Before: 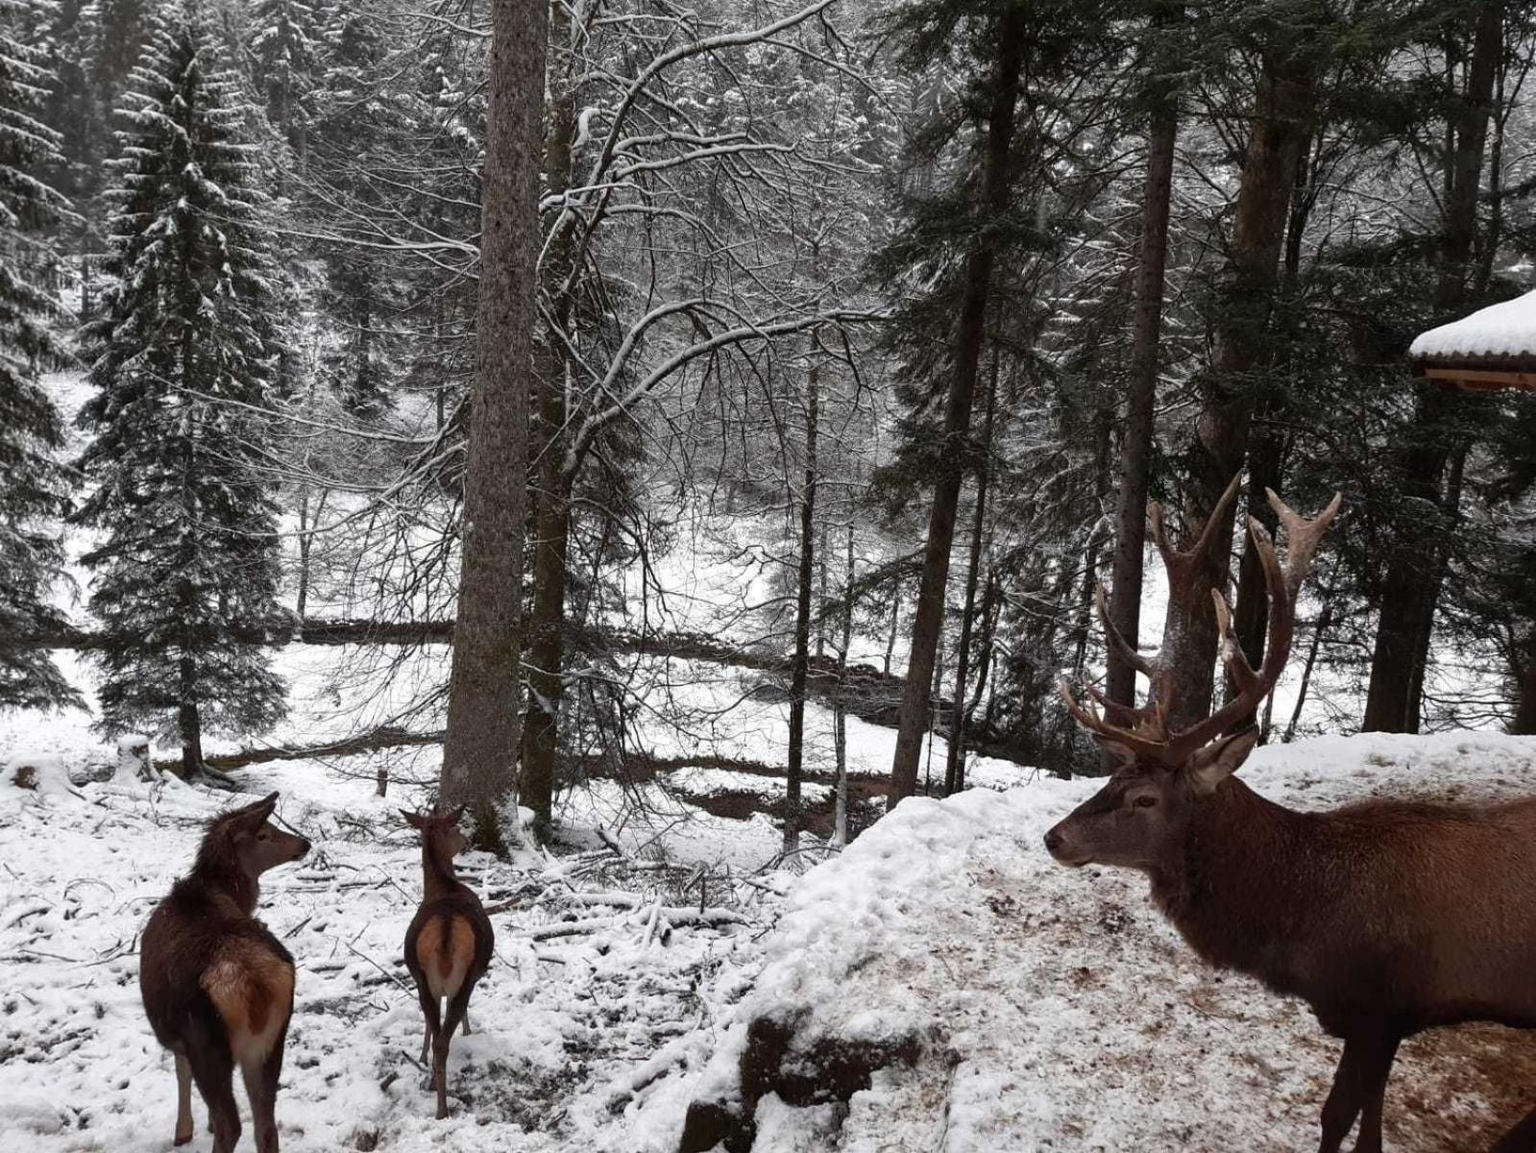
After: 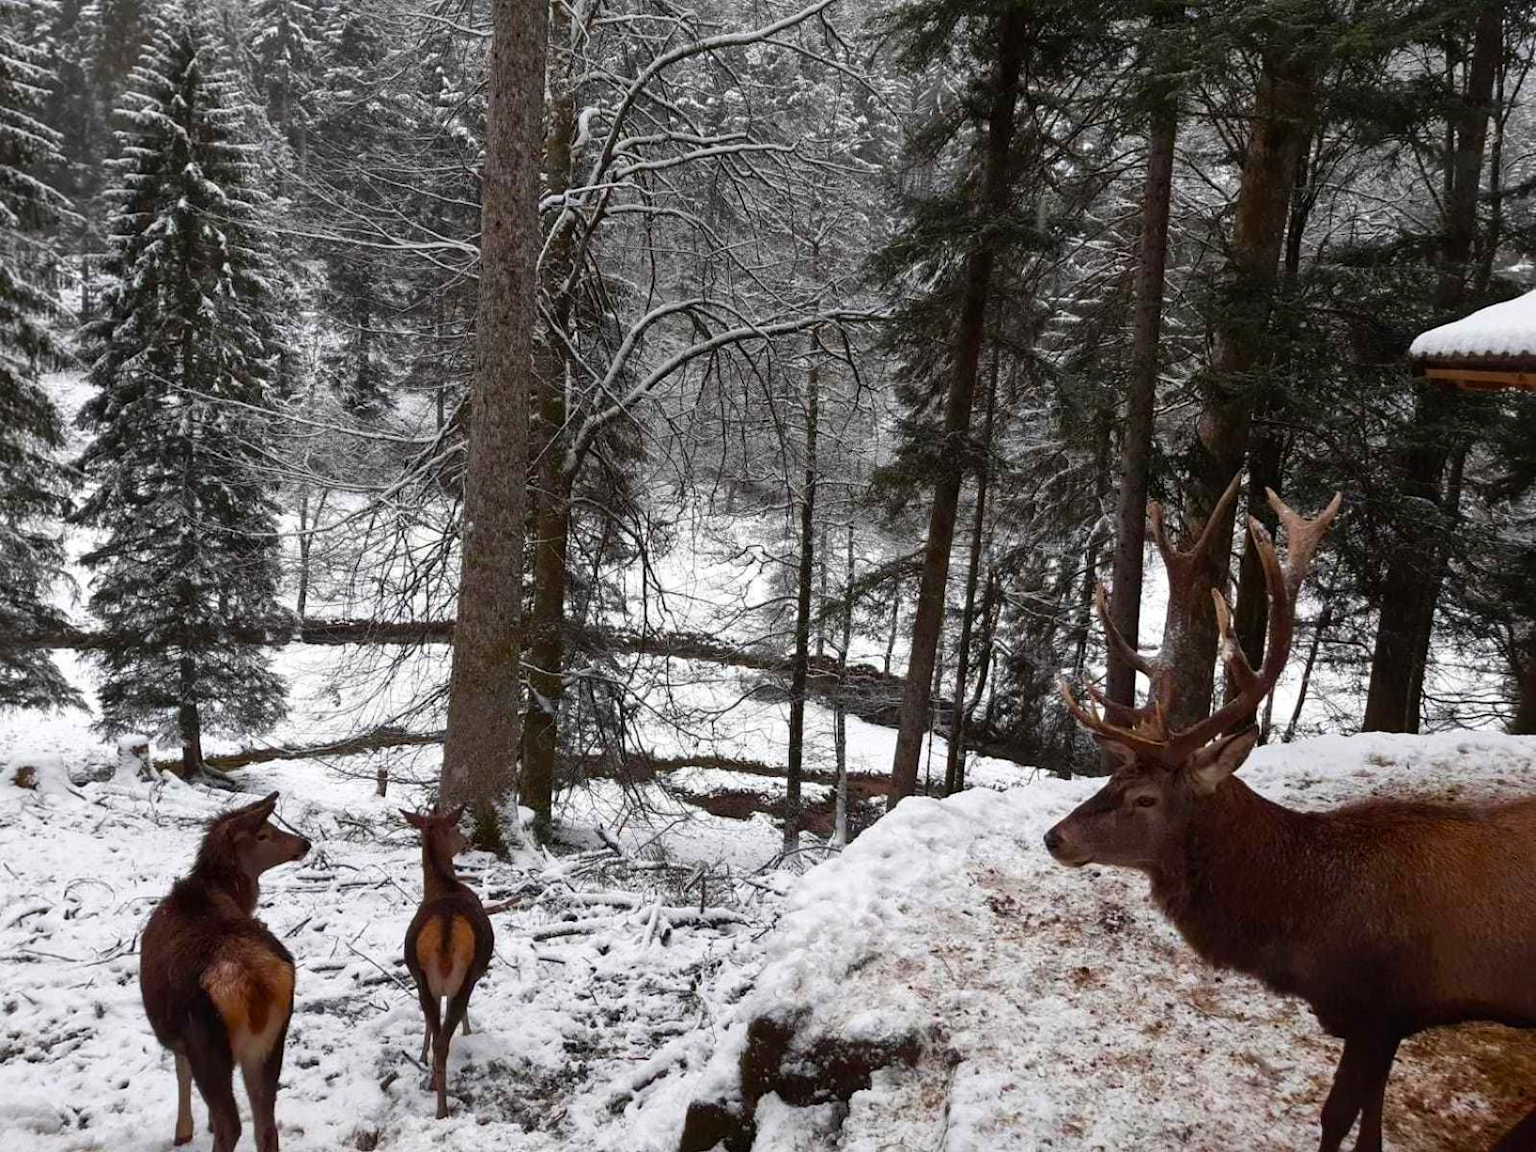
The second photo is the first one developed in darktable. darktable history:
tone equalizer: on, module defaults
color balance rgb: linear chroma grading › global chroma 10%, perceptual saturation grading › global saturation 30%, global vibrance 10%
